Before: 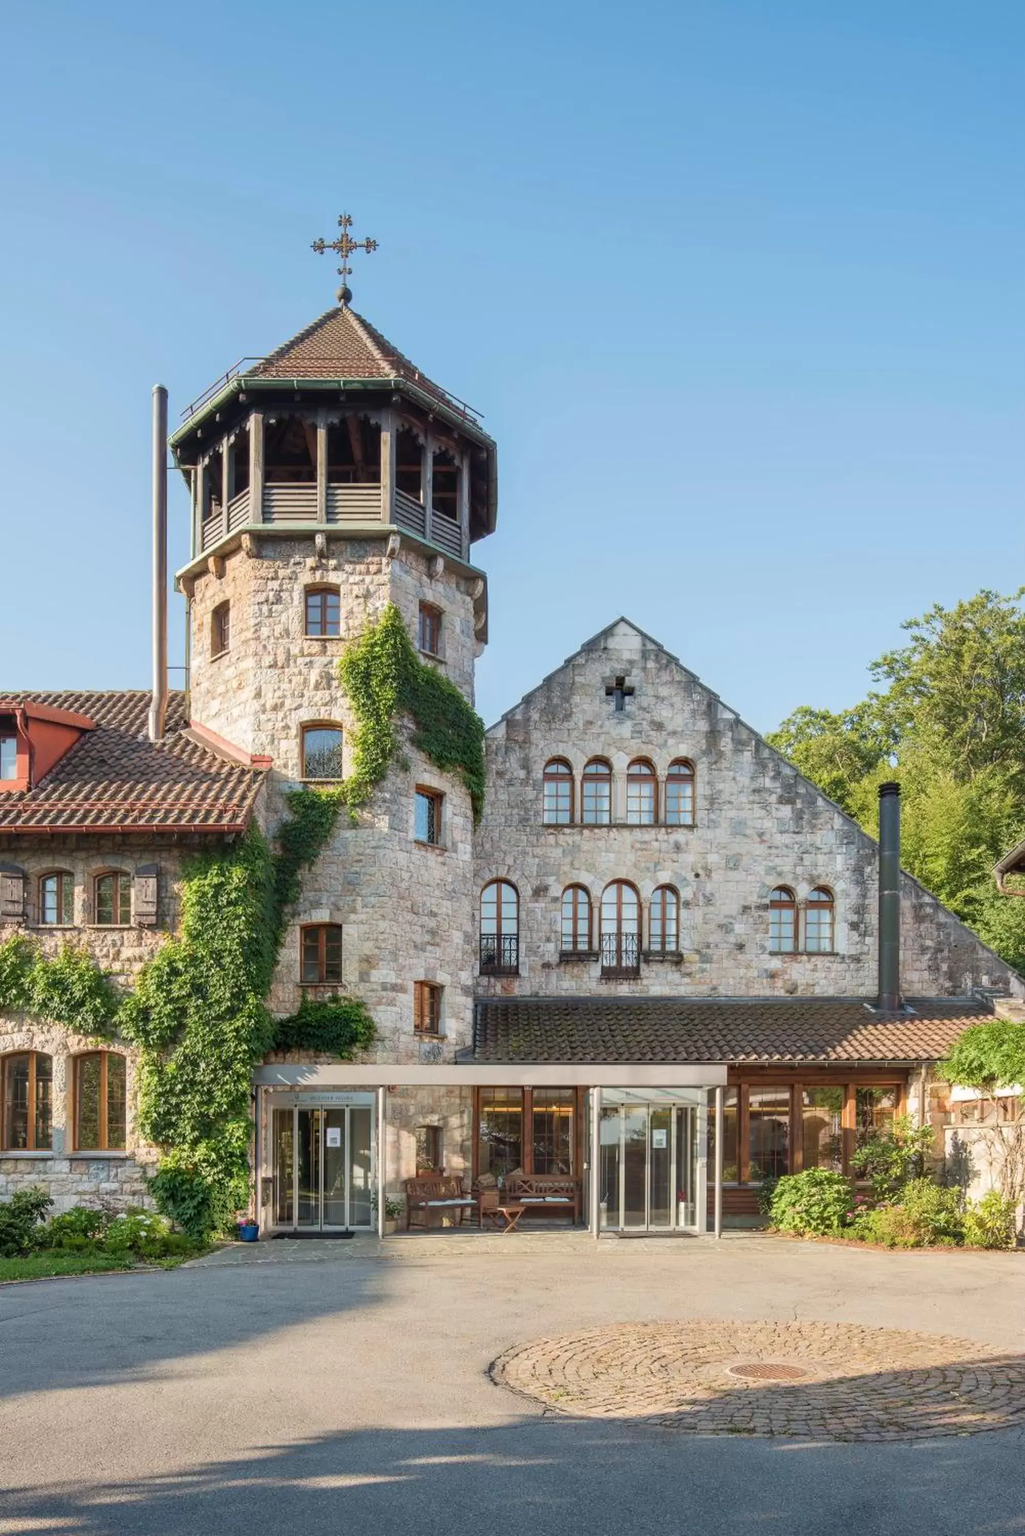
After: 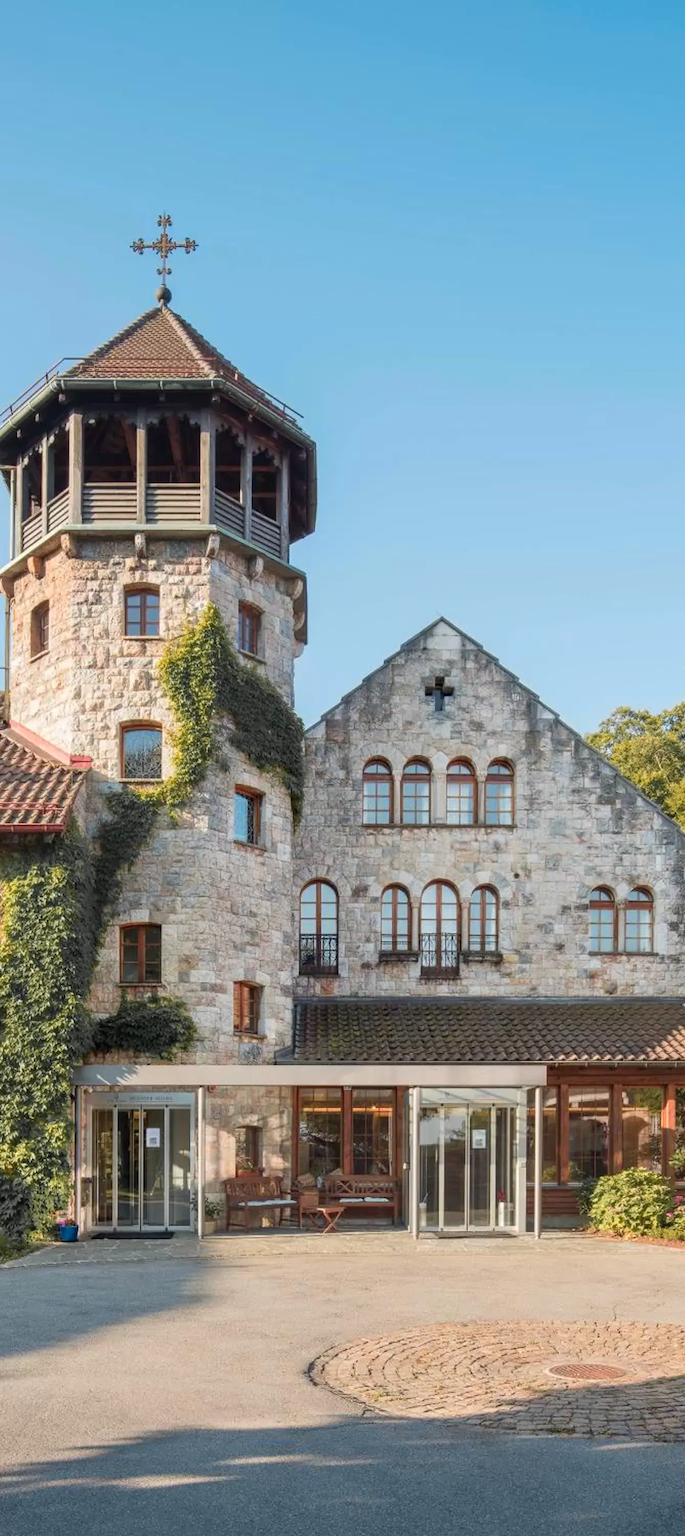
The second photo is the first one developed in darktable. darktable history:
crop and rotate: left 17.732%, right 15.423%
color zones: curves: ch1 [(0.29, 0.492) (0.373, 0.185) (0.509, 0.481)]; ch2 [(0.25, 0.462) (0.749, 0.457)], mix 40.67%
